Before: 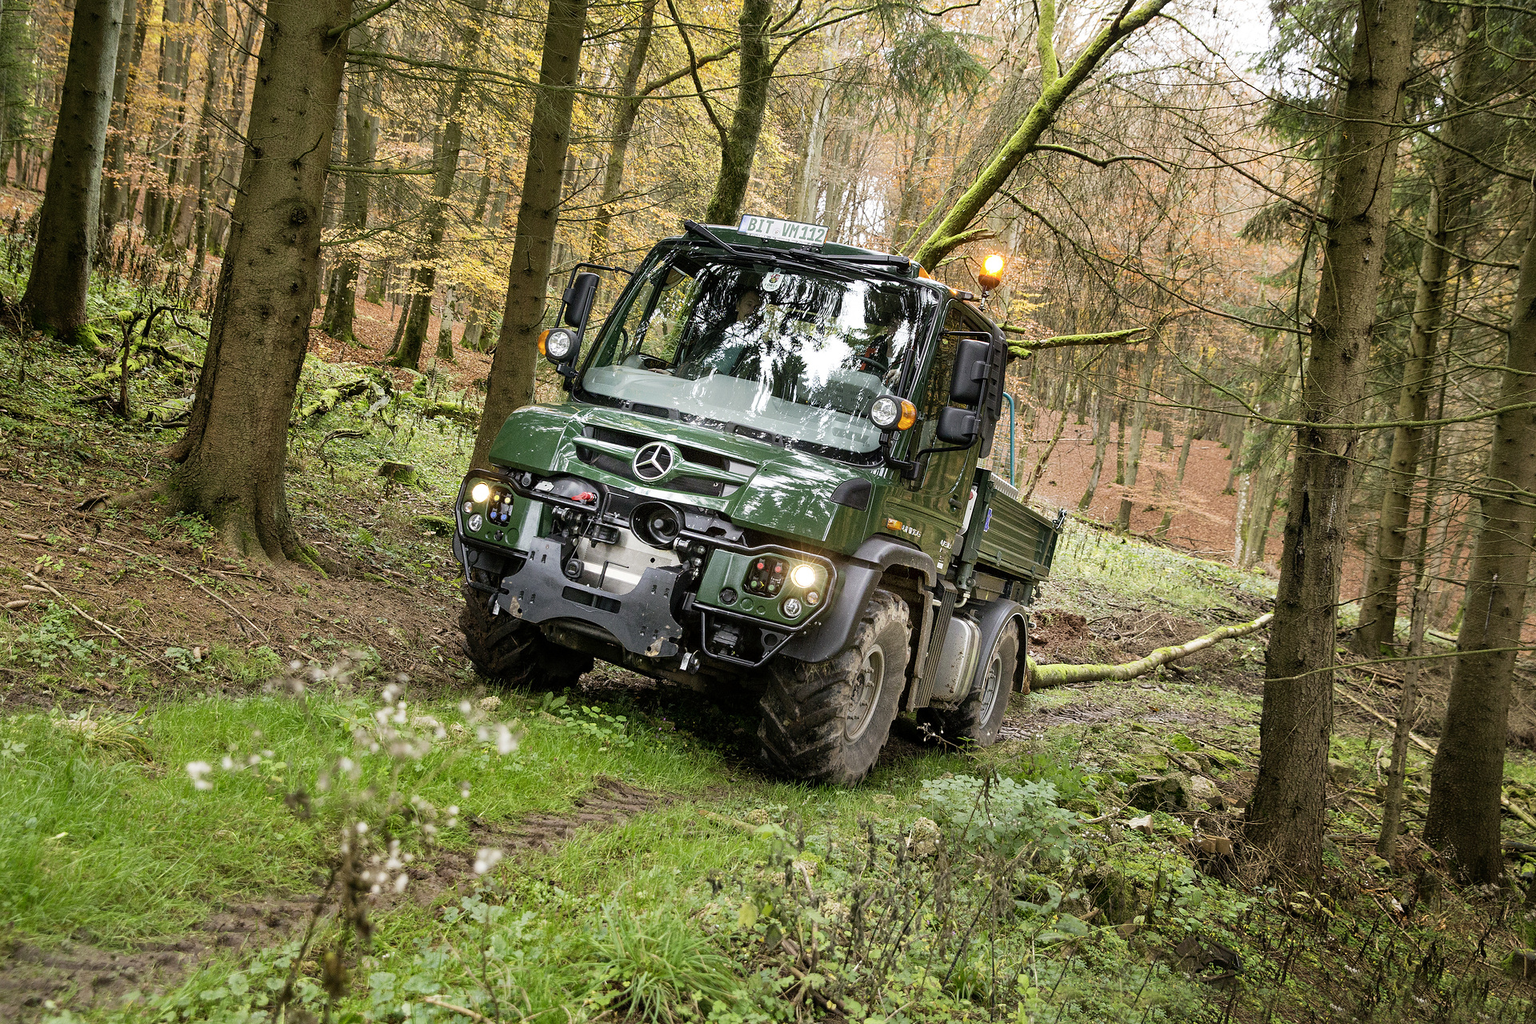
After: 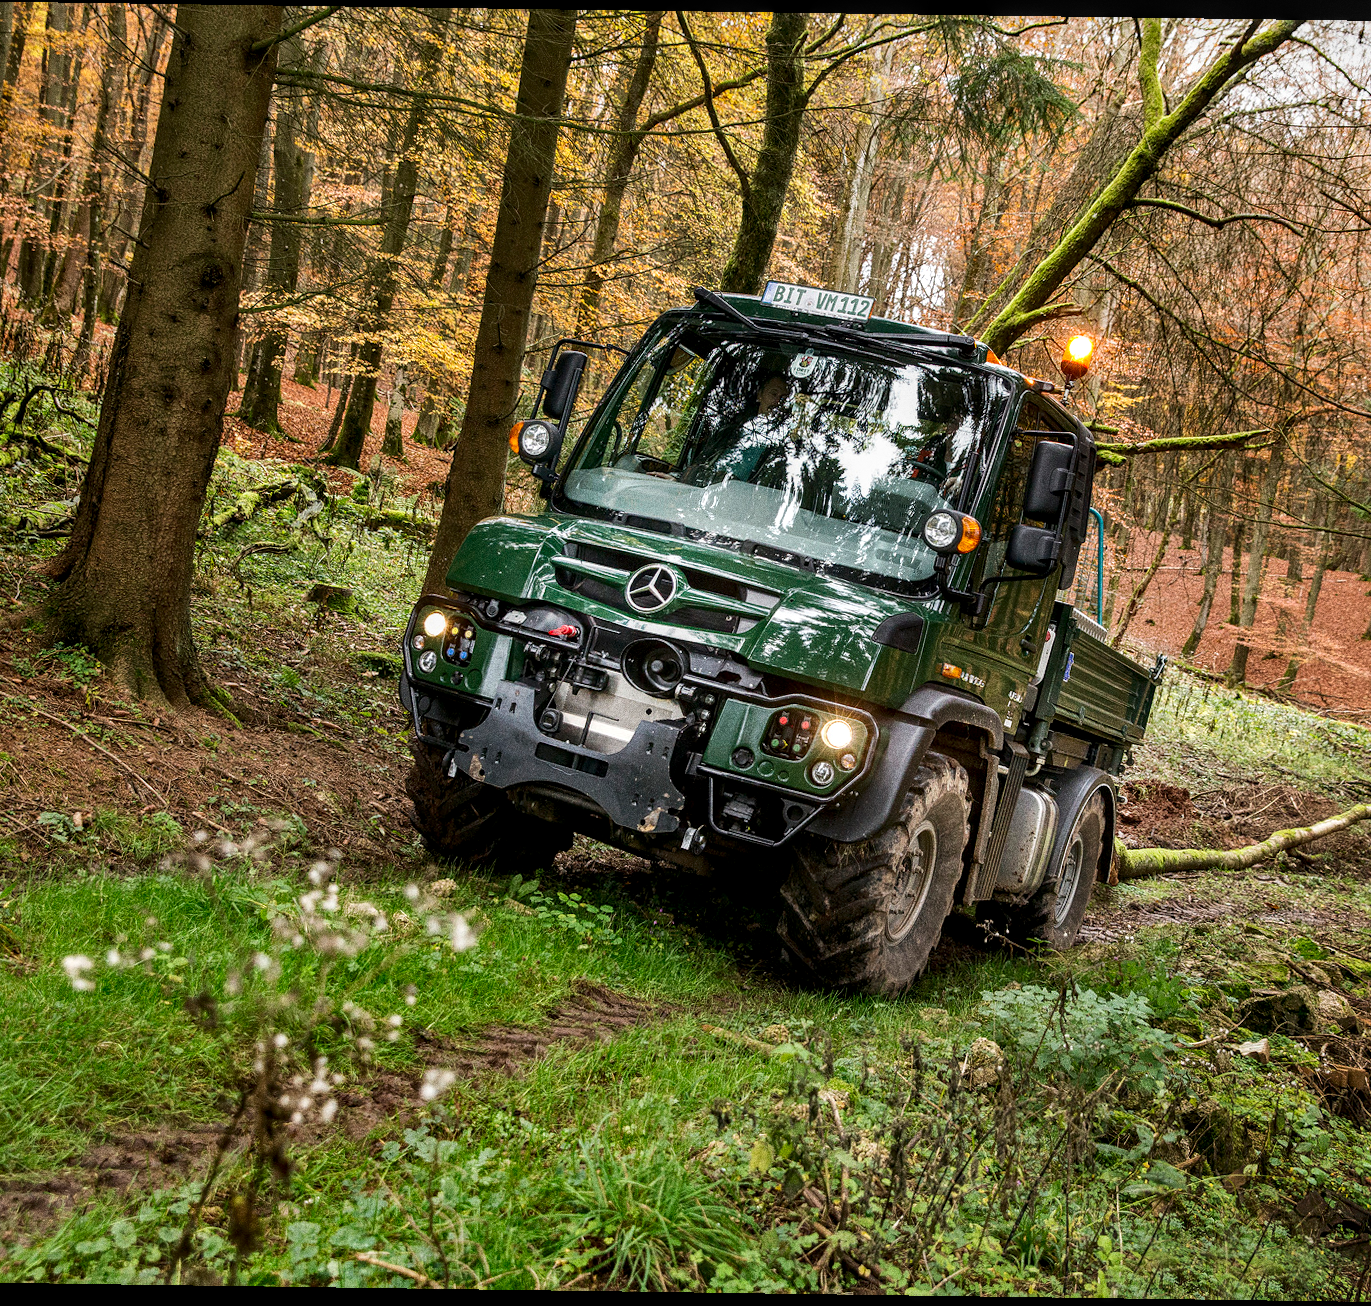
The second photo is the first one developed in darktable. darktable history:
shadows and highlights: shadows 32, highlights -32, soften with gaussian
tone equalizer: -8 EV -0.55 EV
local contrast: detail 130%
crop and rotate: left 9.061%, right 20.142%
exposure: exposure 0.014 EV, compensate highlight preservation false
grain: coarseness 0.09 ISO, strength 40%
rotate and perspective: rotation 0.8°, automatic cropping off
contrast brightness saturation: contrast 0.07, brightness -0.13, saturation 0.06
